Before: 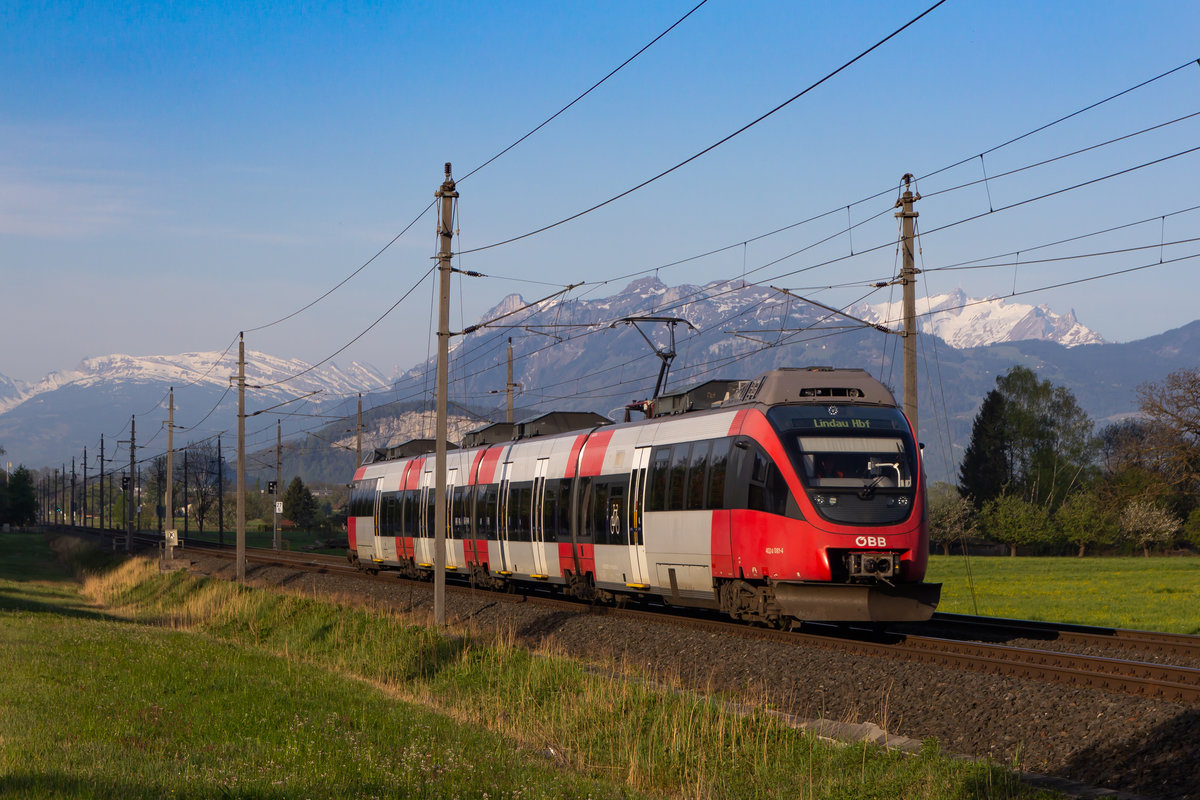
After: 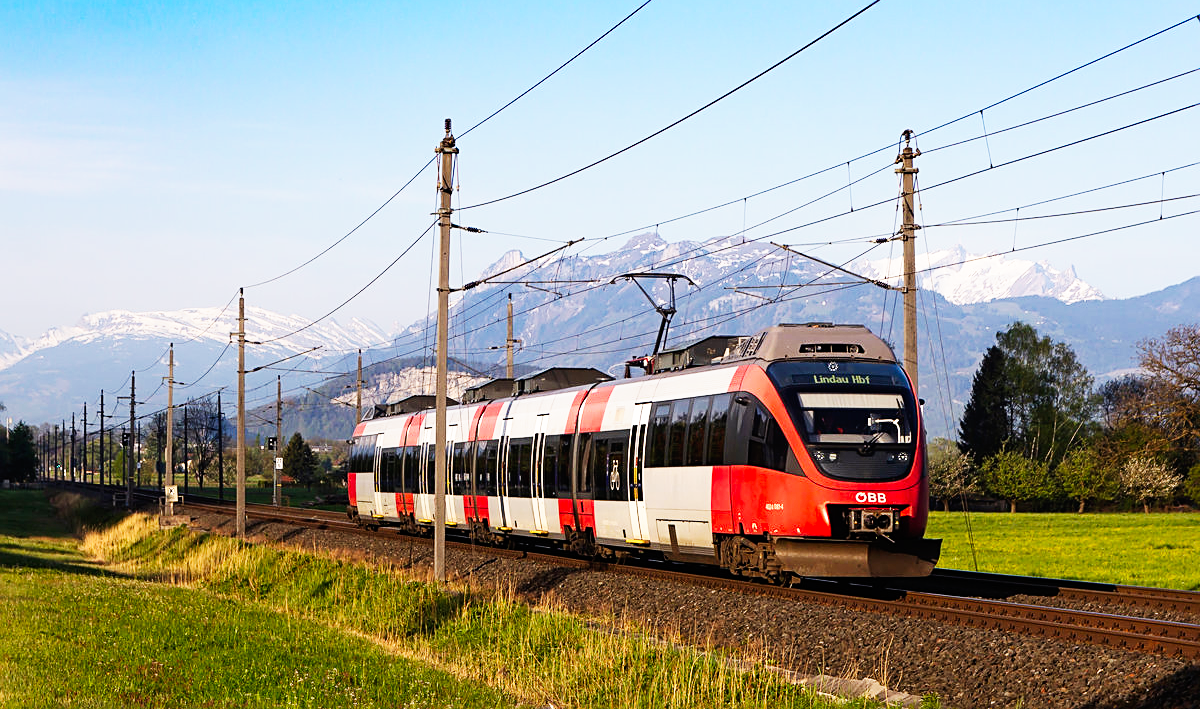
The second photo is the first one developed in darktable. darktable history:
sharpen: on, module defaults
base curve: curves: ch0 [(0, 0) (0.007, 0.004) (0.027, 0.03) (0.046, 0.07) (0.207, 0.54) (0.442, 0.872) (0.673, 0.972) (1, 1)], preserve colors none
crop and rotate: top 5.58%, bottom 5.773%
